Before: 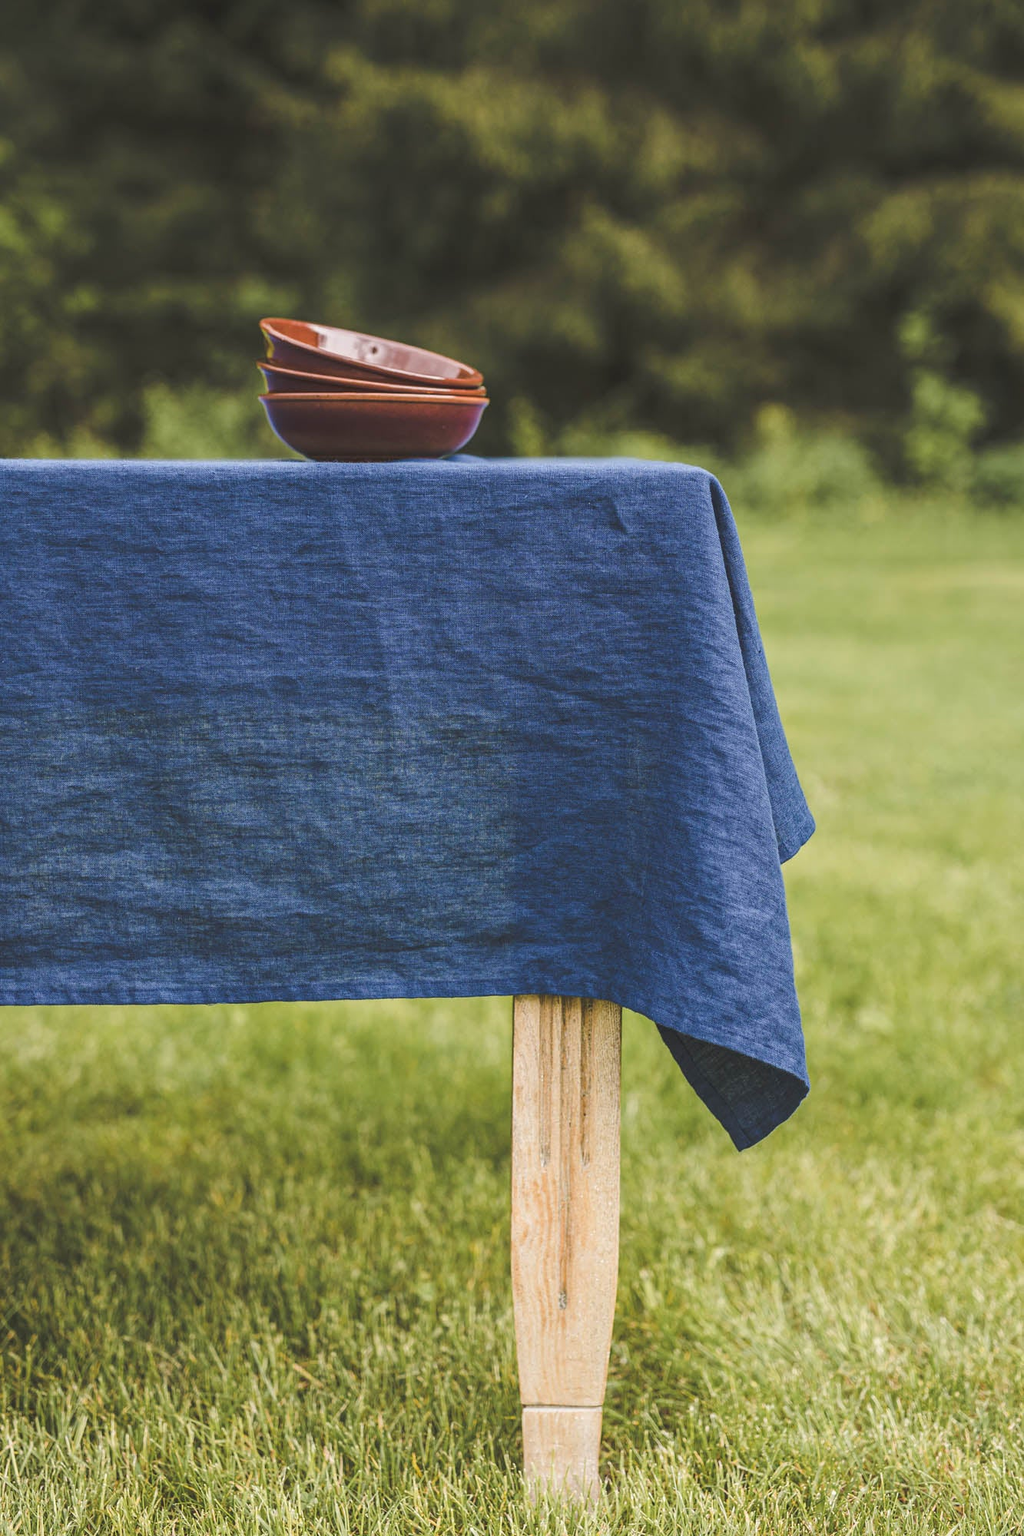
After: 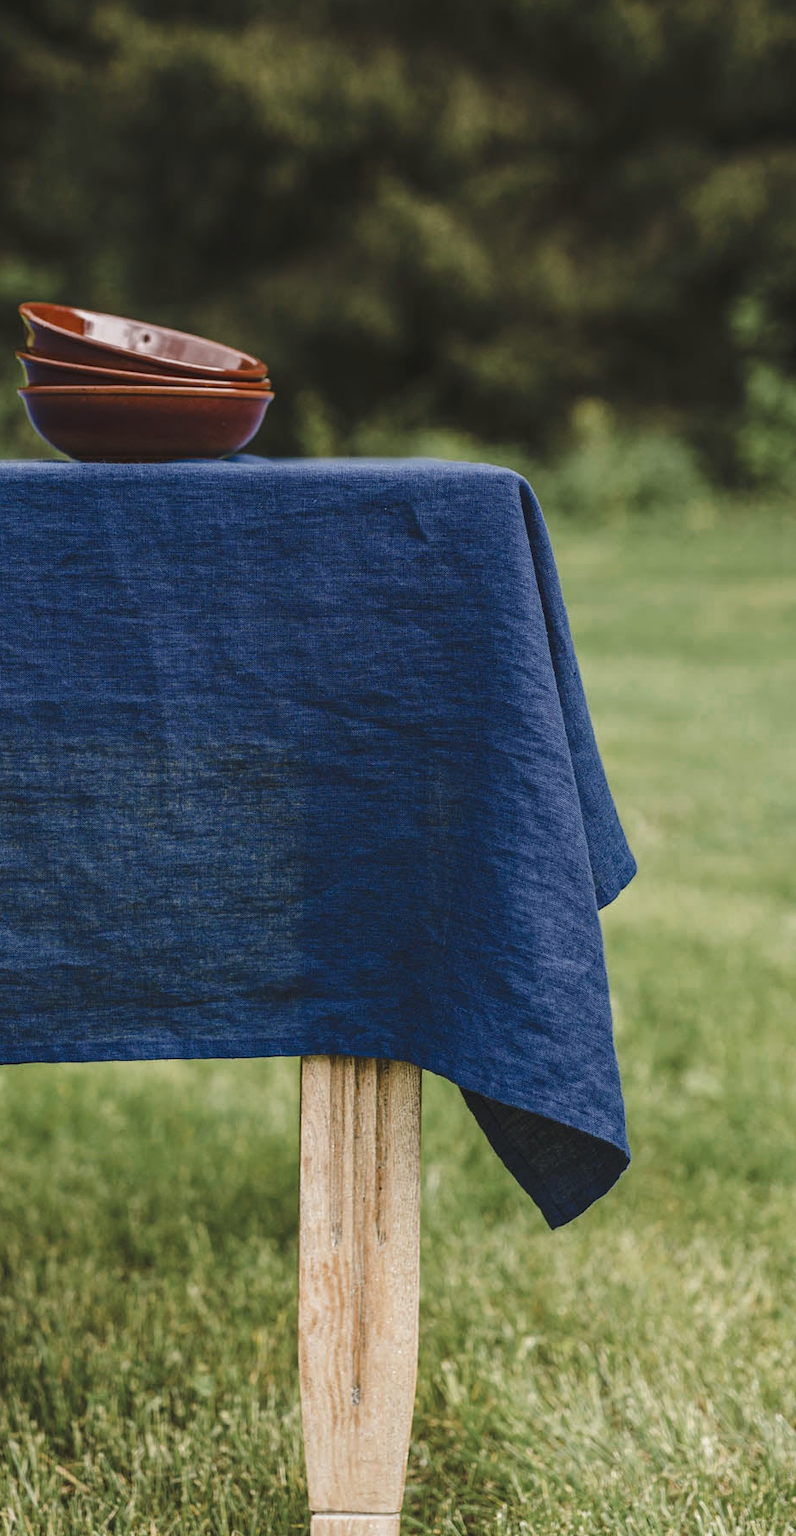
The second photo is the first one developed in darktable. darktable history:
color zones: curves: ch0 [(0, 0.5) (0.125, 0.4) (0.25, 0.5) (0.375, 0.4) (0.5, 0.4) (0.625, 0.35) (0.75, 0.35) (0.875, 0.5)]; ch1 [(0, 0.35) (0.125, 0.45) (0.25, 0.35) (0.375, 0.35) (0.5, 0.35) (0.625, 0.35) (0.75, 0.45) (0.875, 0.35)]; ch2 [(0, 0.6) (0.125, 0.5) (0.25, 0.5) (0.375, 0.6) (0.5, 0.6) (0.625, 0.5) (0.75, 0.5) (0.875, 0.5)]
contrast brightness saturation: contrast 0.069, brightness -0.126, saturation 0.054
crop and rotate: left 23.77%, top 3.025%, right 6.277%, bottom 7.071%
